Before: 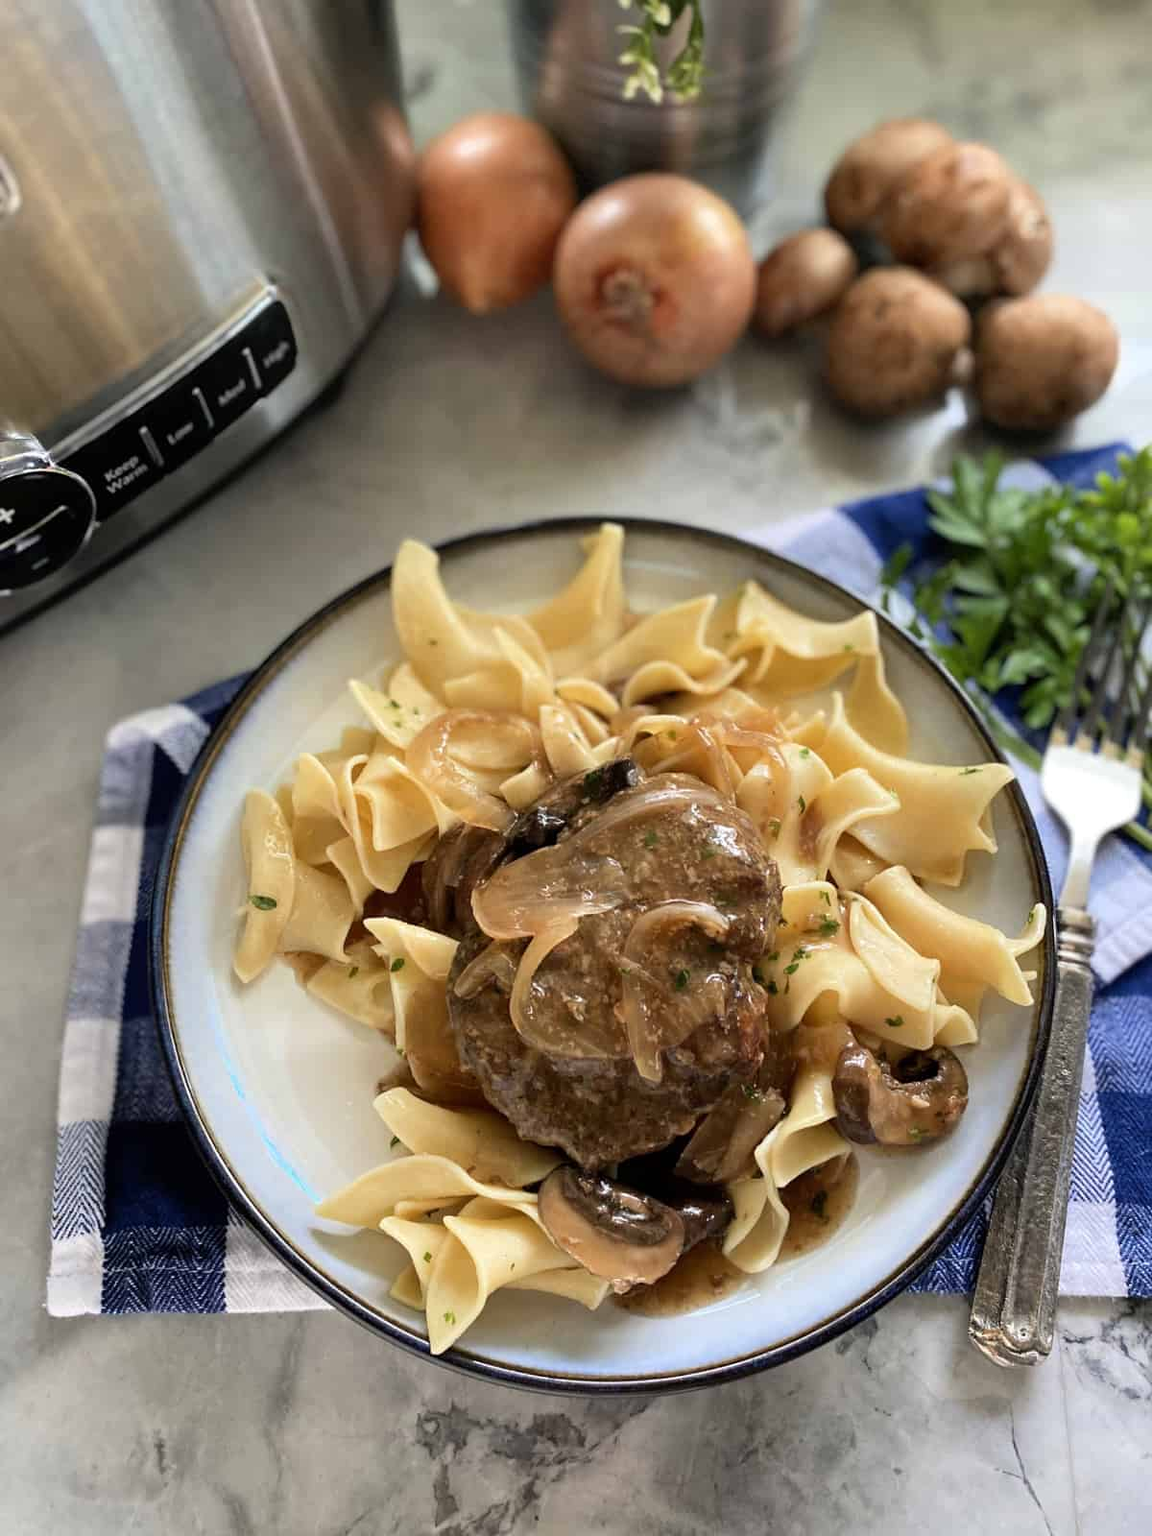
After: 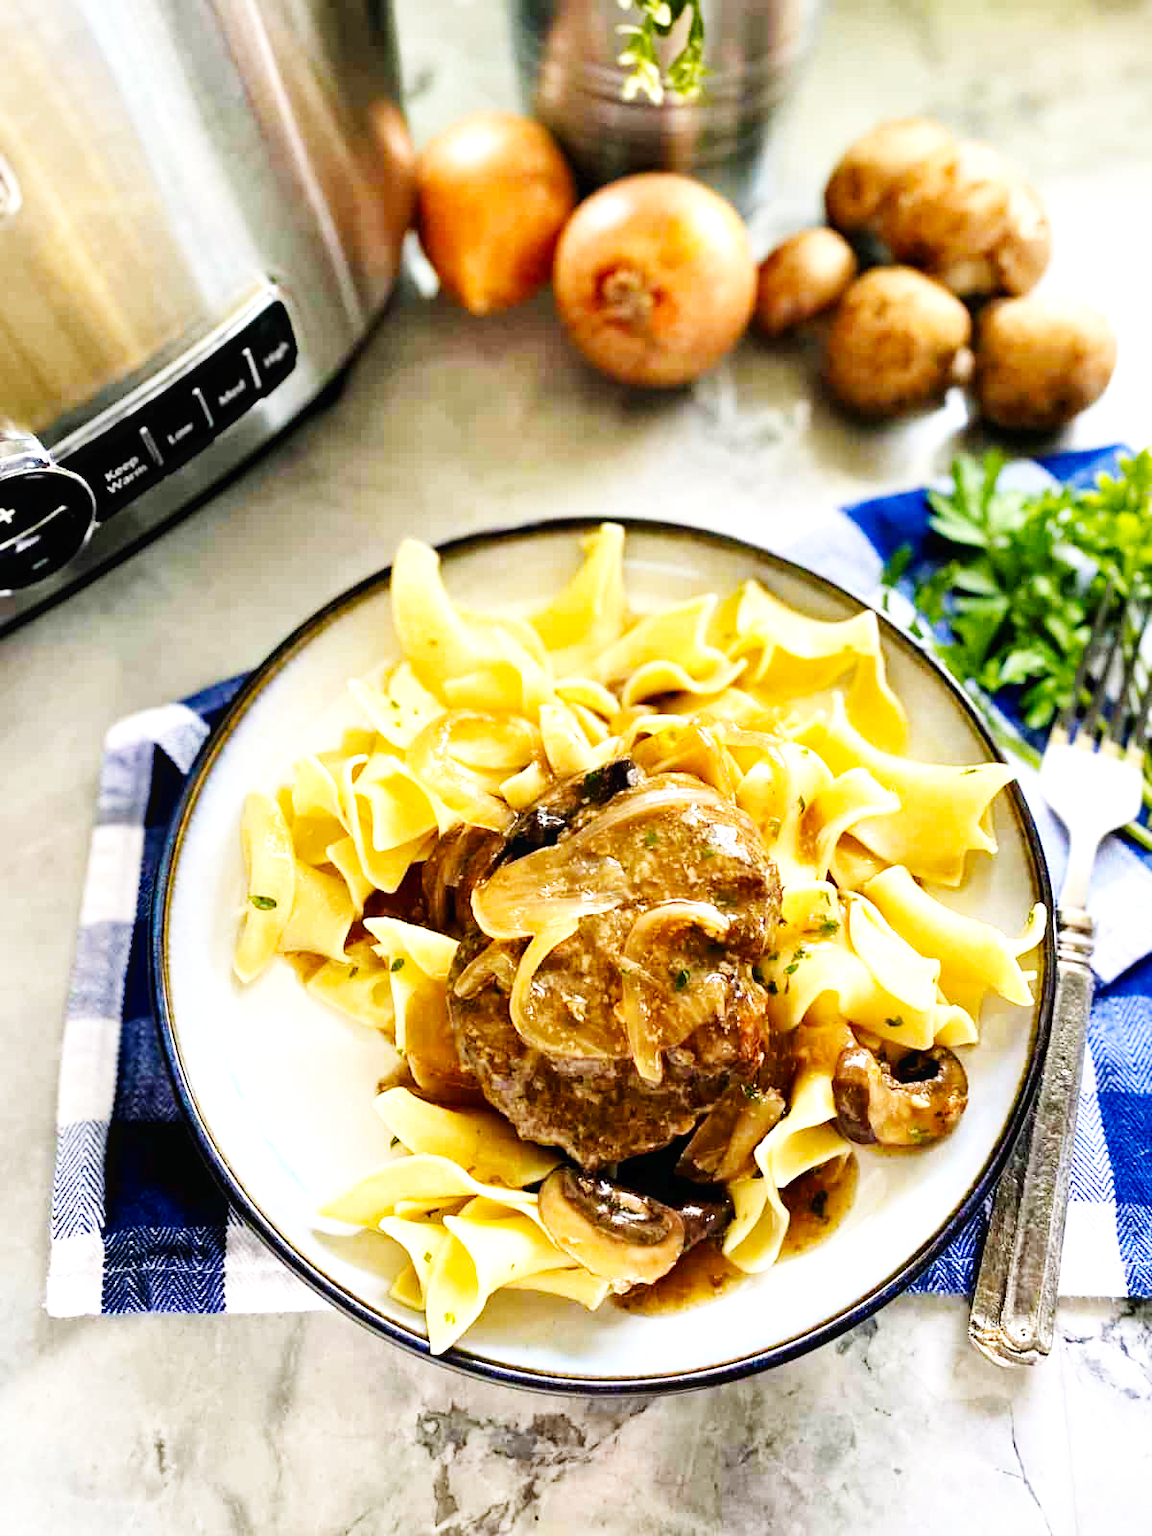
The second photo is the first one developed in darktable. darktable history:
haze removal: compatibility mode true, adaptive false
base curve: curves: ch0 [(0, 0.003) (0.001, 0.002) (0.006, 0.004) (0.02, 0.022) (0.048, 0.086) (0.094, 0.234) (0.162, 0.431) (0.258, 0.629) (0.385, 0.8) (0.548, 0.918) (0.751, 0.988) (1, 1)], preserve colors none
color balance rgb: shadows lift › chroma 0.809%, shadows lift › hue 114.42°, highlights gain › chroma 0.29%, highlights gain › hue 332.63°, perceptual saturation grading › global saturation 0.889%, perceptual brilliance grading › global brilliance 9.732%, global vibrance 33.766%
local contrast: mode bilateral grid, contrast 20, coarseness 51, detail 119%, midtone range 0.2
